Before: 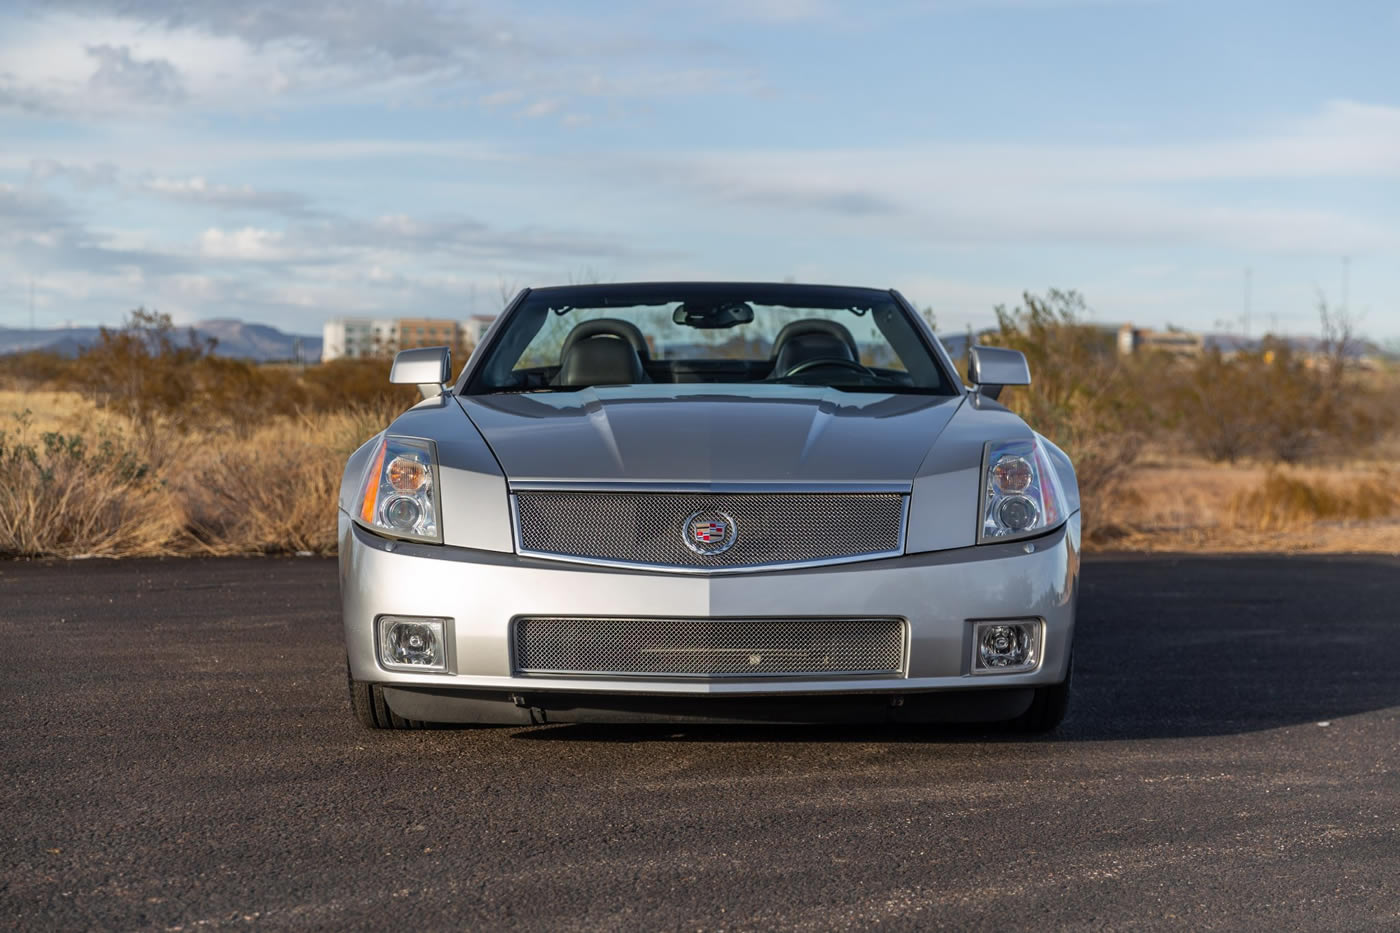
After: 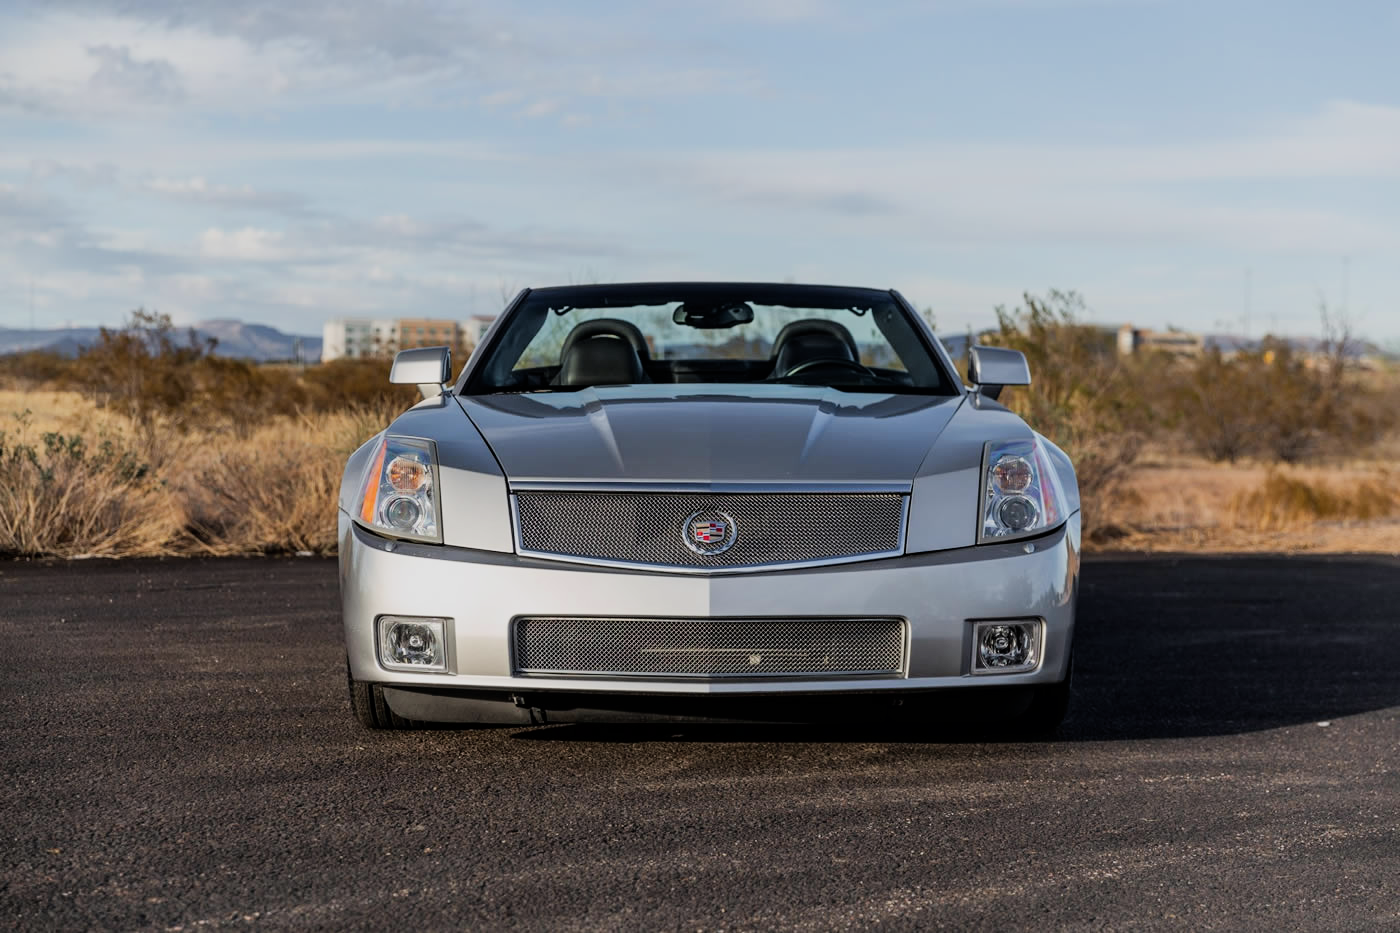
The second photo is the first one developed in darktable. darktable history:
tone equalizer: -8 EV -0.408 EV, -7 EV -0.402 EV, -6 EV -0.366 EV, -5 EV -0.2 EV, -3 EV 0.187 EV, -2 EV 0.354 EV, -1 EV 0.4 EV, +0 EV 0.439 EV, edges refinement/feathering 500, mask exposure compensation -1.57 EV, preserve details no
filmic rgb: black relative exposure -7.65 EV, white relative exposure 4.56 EV, threshold 5.95 EV, hardness 3.61, enable highlight reconstruction true
